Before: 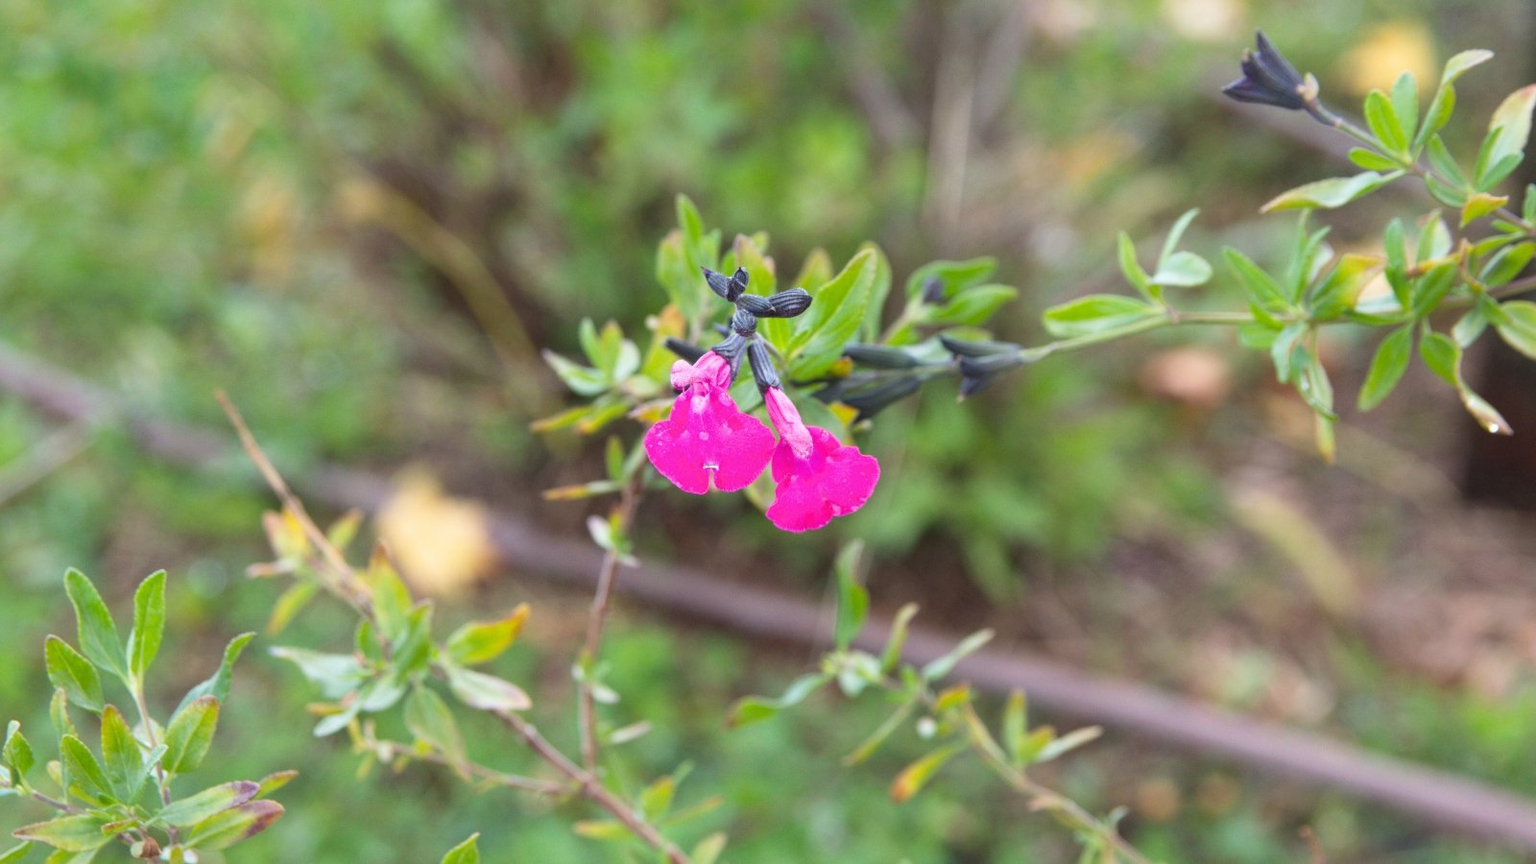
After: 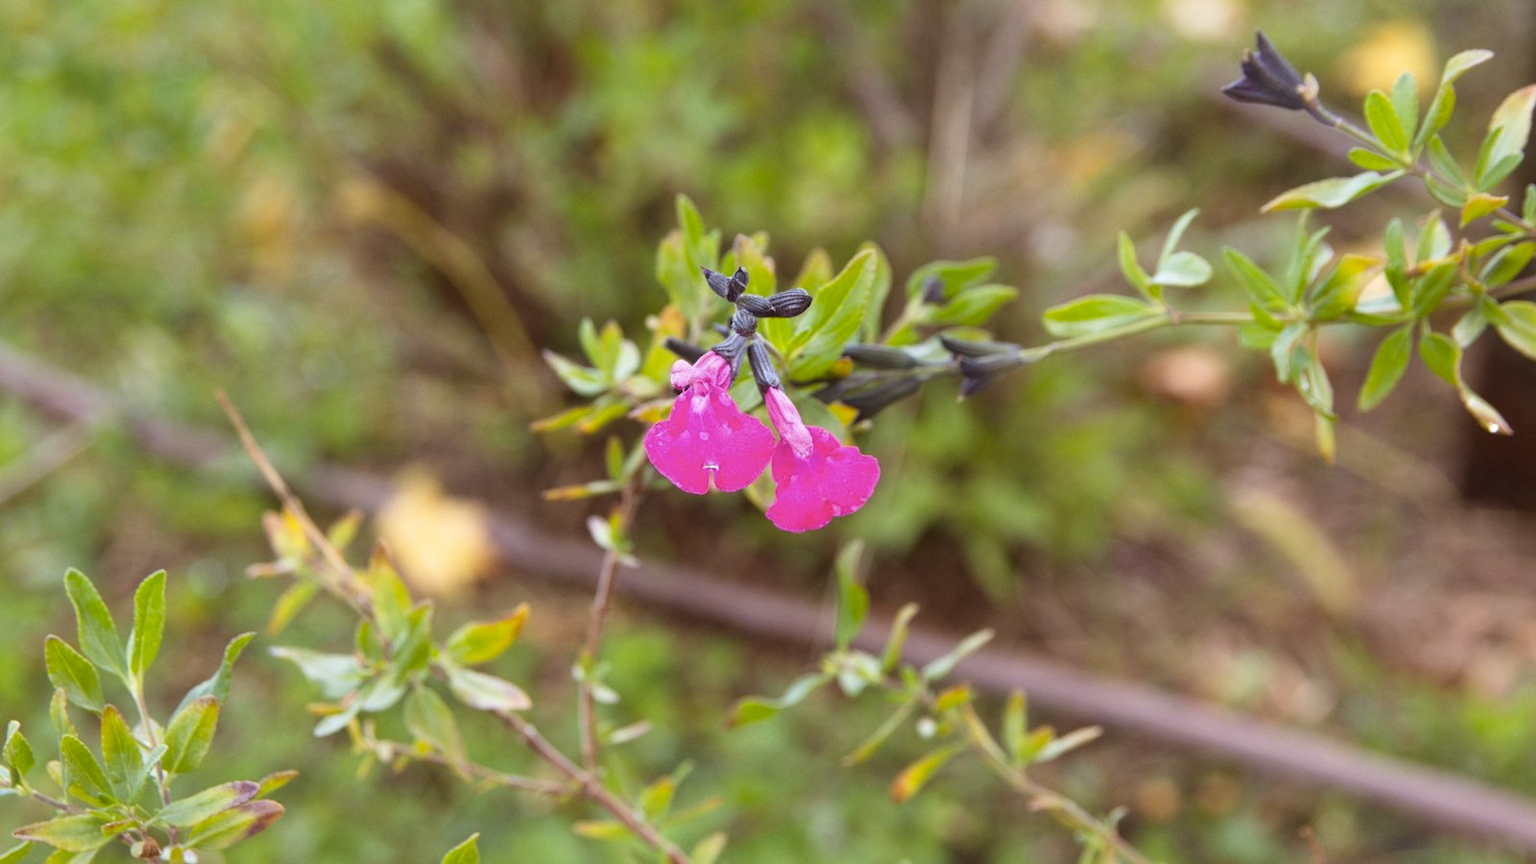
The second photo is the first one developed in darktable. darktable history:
rgb levels: mode RGB, independent channels, levels [[0, 0.5, 1], [0, 0.521, 1], [0, 0.536, 1]]
color contrast: green-magenta contrast 0.81
